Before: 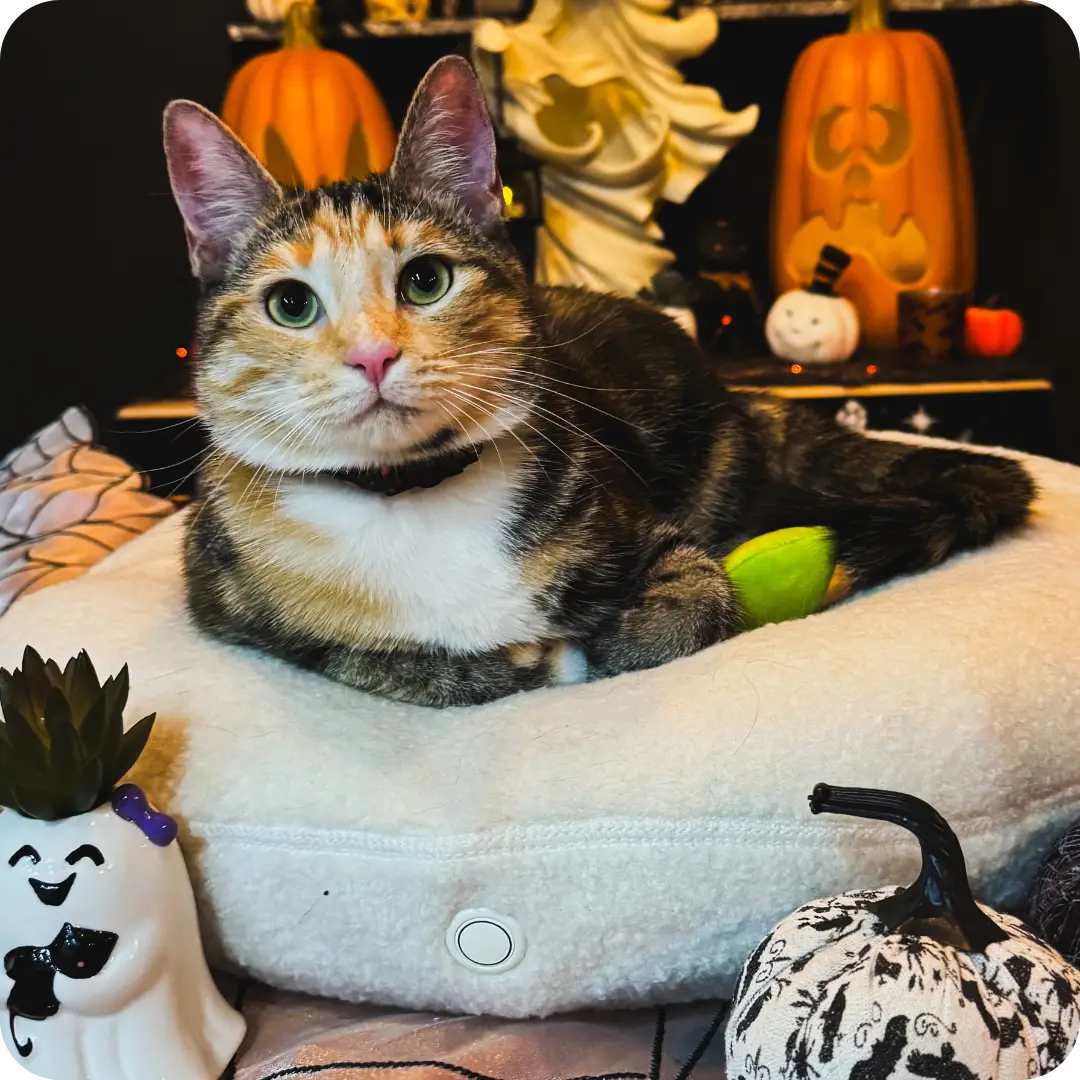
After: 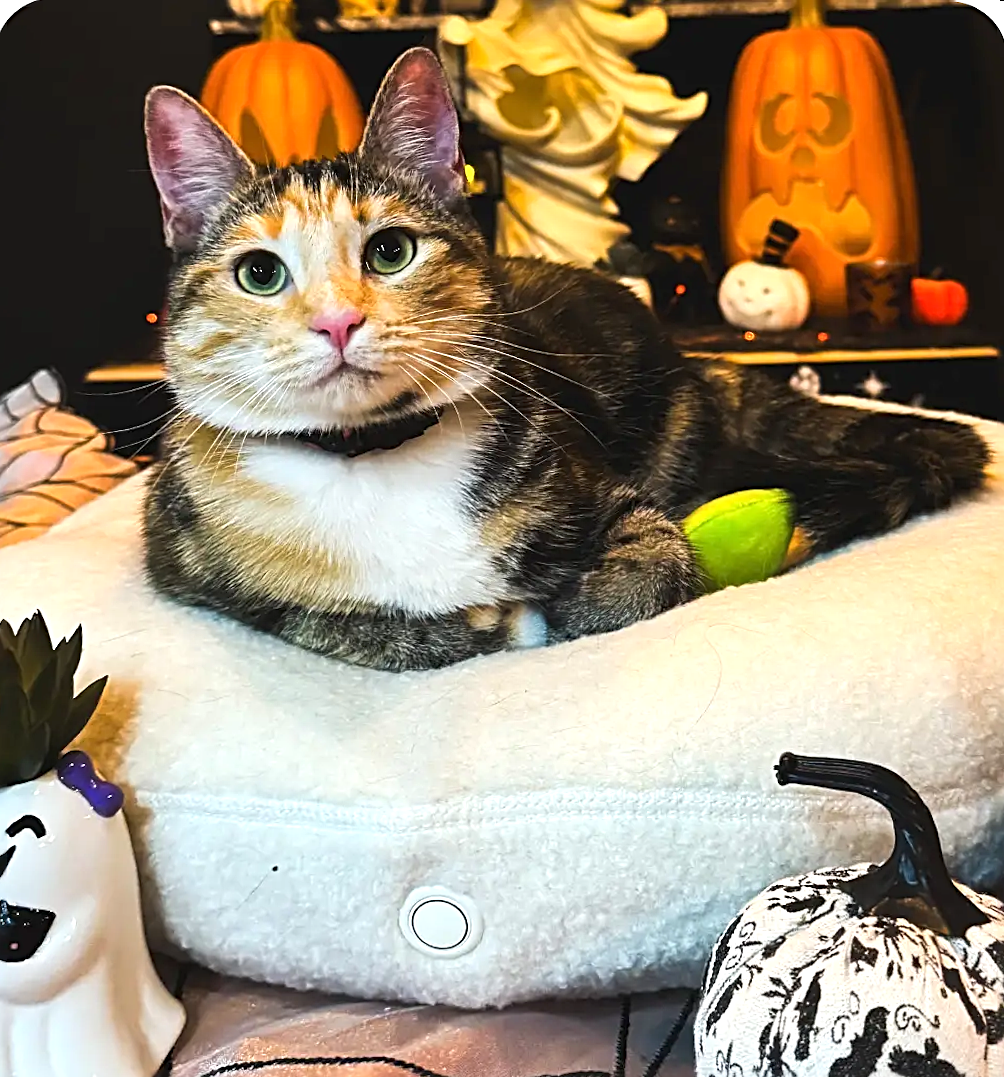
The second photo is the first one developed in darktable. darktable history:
sharpen: radius 2.767
exposure: exposure 0.515 EV, compensate highlight preservation false
rotate and perspective: rotation 0.215°, lens shift (vertical) -0.139, crop left 0.069, crop right 0.939, crop top 0.002, crop bottom 0.996
